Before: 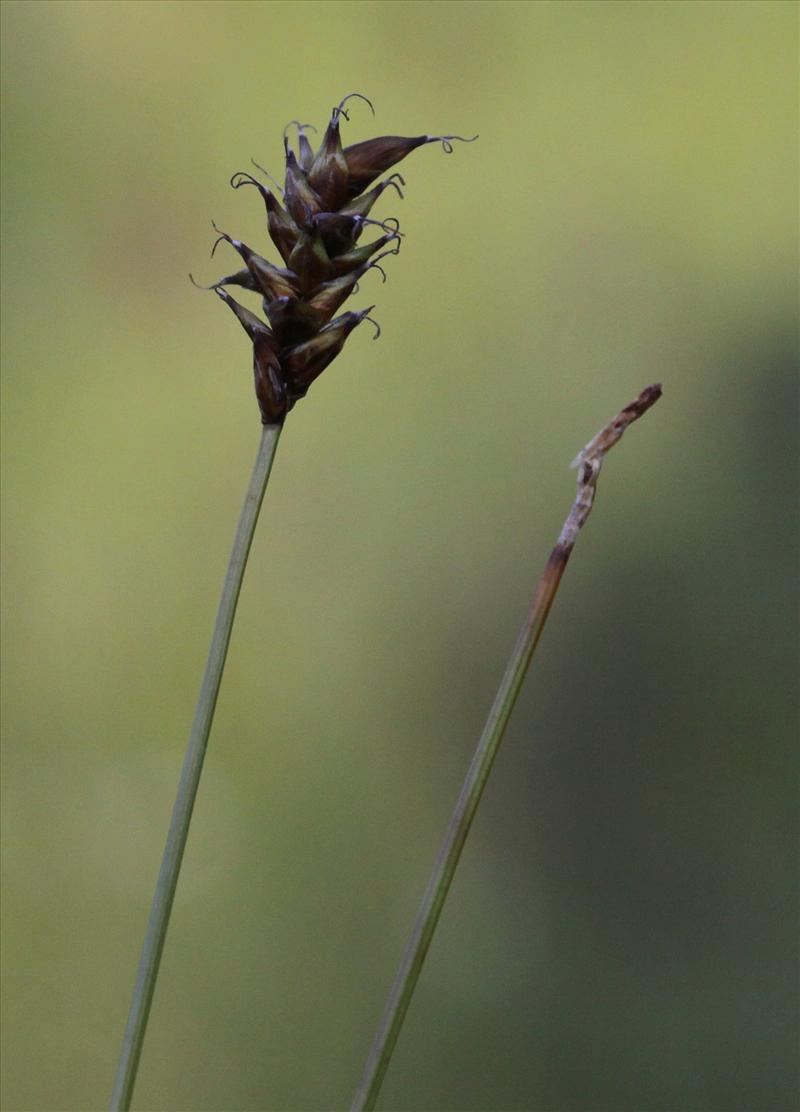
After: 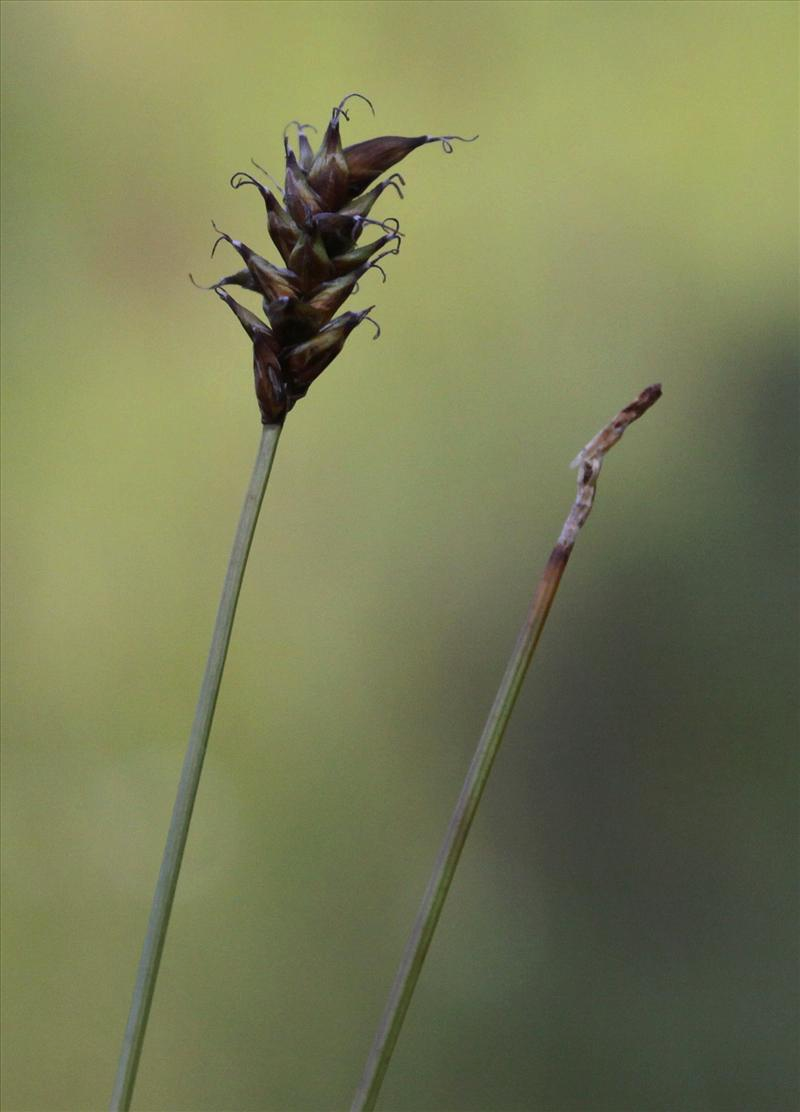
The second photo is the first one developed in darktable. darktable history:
exposure: exposure 0.125 EV, compensate highlight preservation false
